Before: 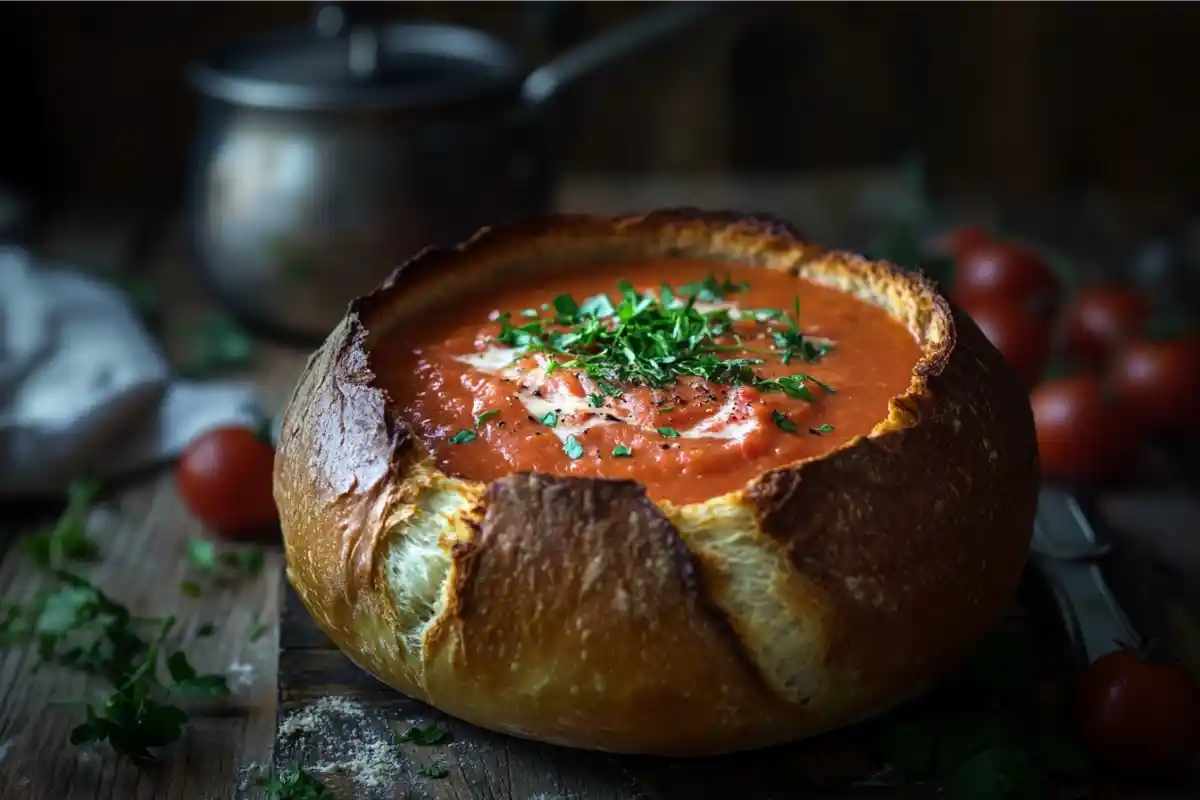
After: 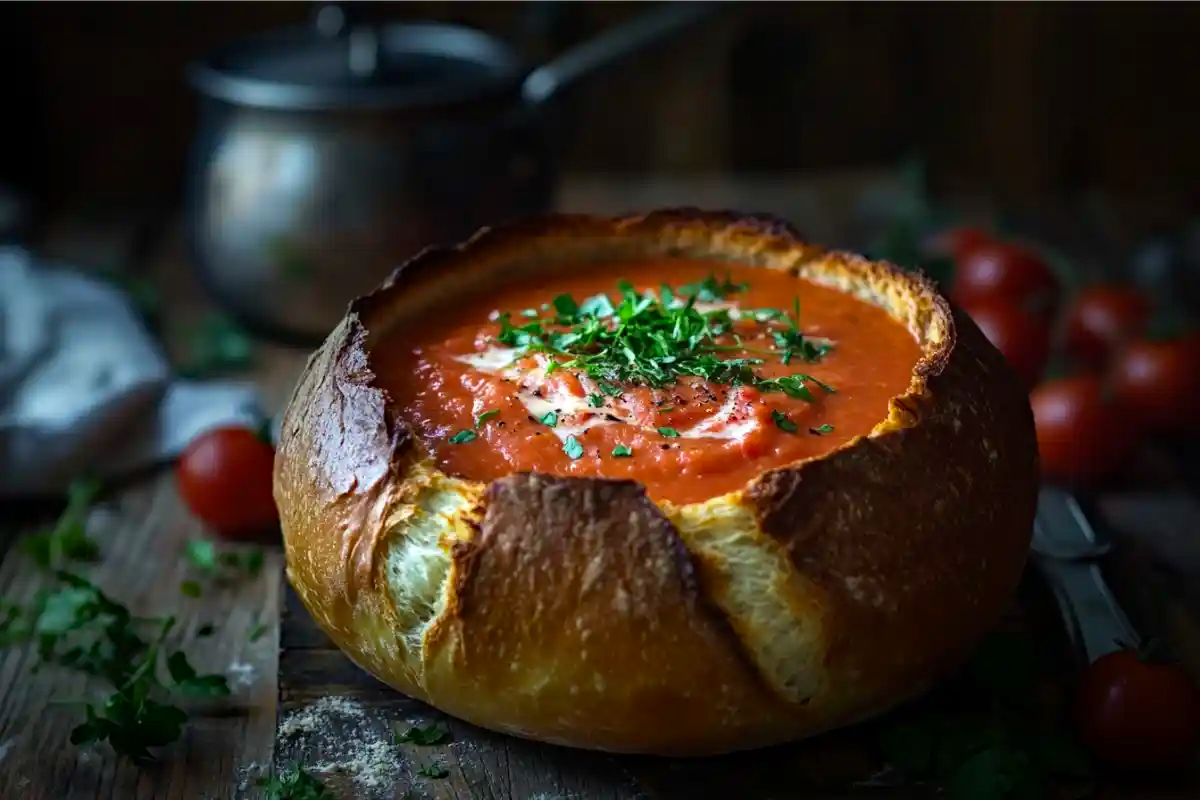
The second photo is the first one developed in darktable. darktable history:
haze removal: compatibility mode true, adaptive false
color contrast: green-magenta contrast 1.1, blue-yellow contrast 1.1, unbound 0
